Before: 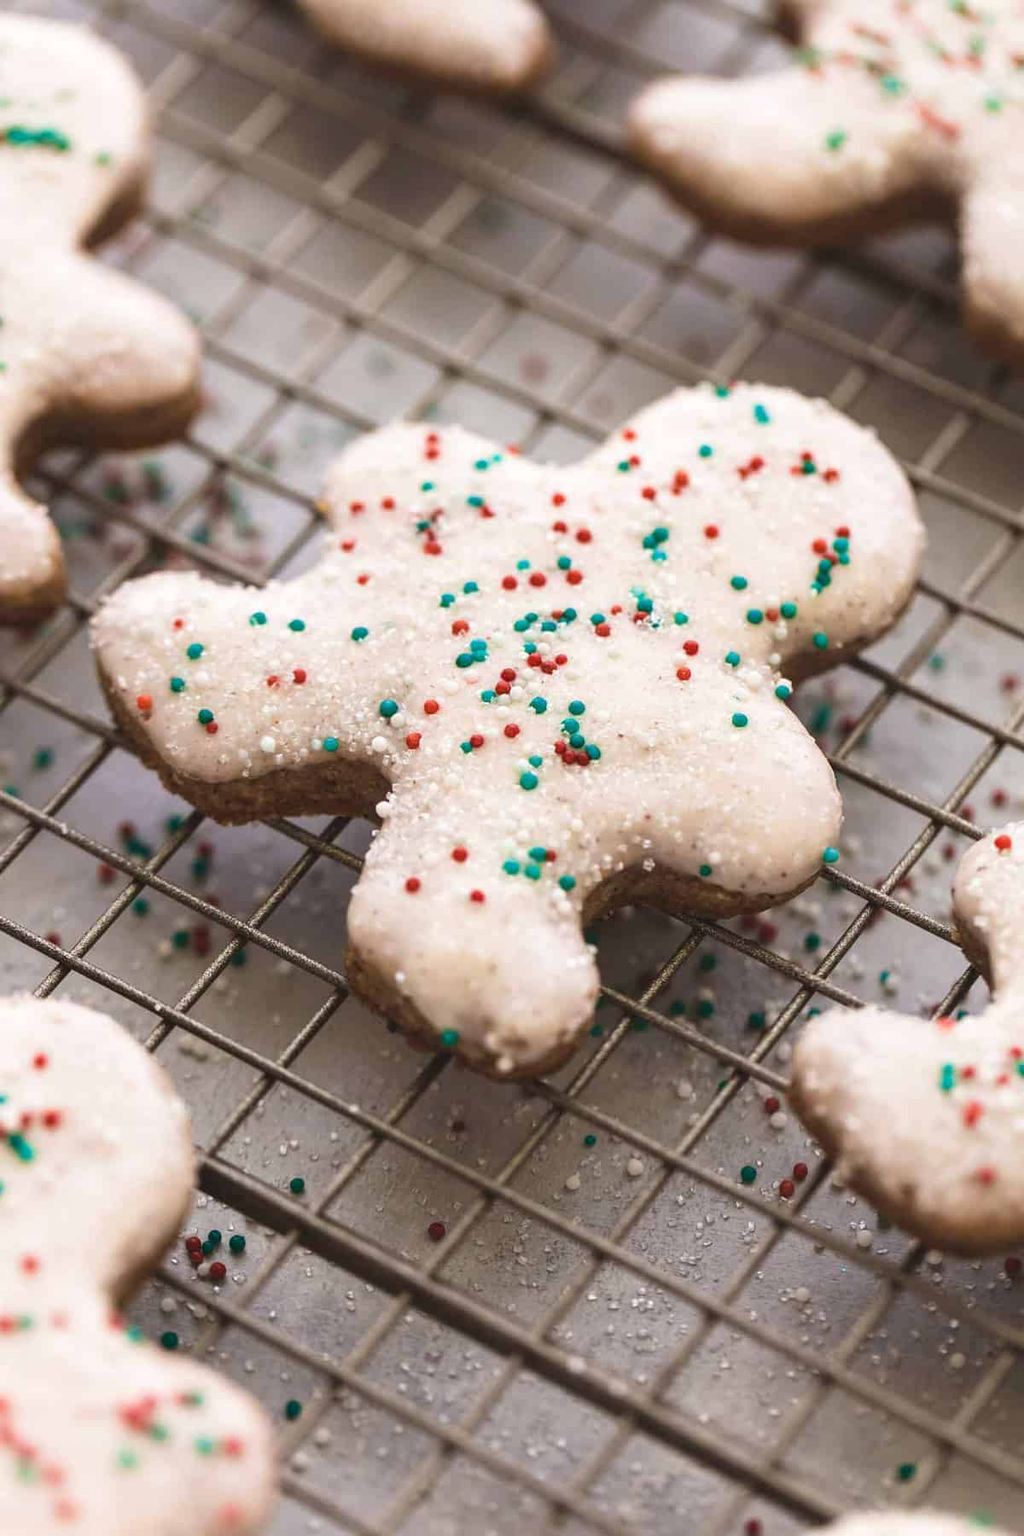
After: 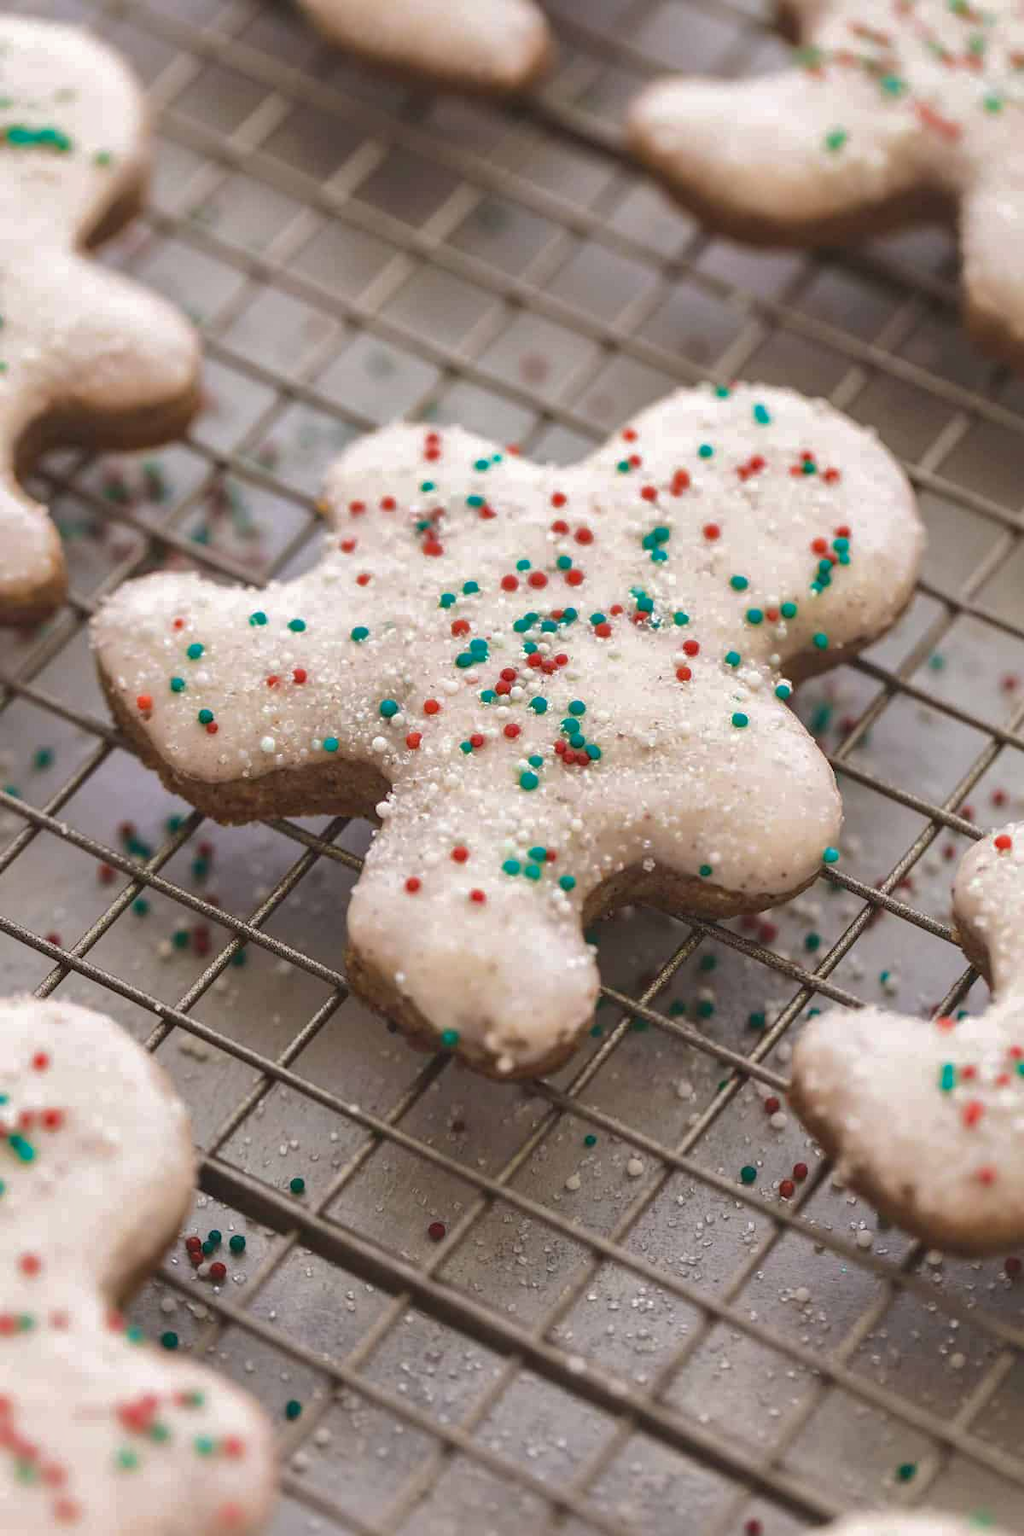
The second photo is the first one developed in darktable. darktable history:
shadows and highlights: shadows 39.78, highlights -59.83
